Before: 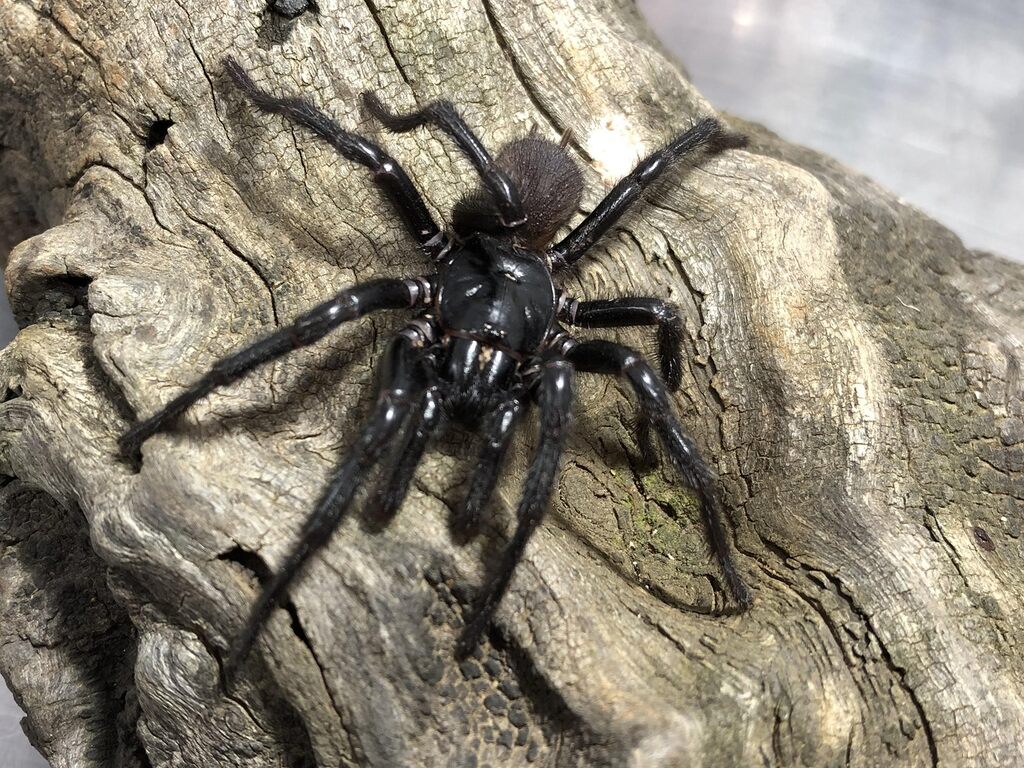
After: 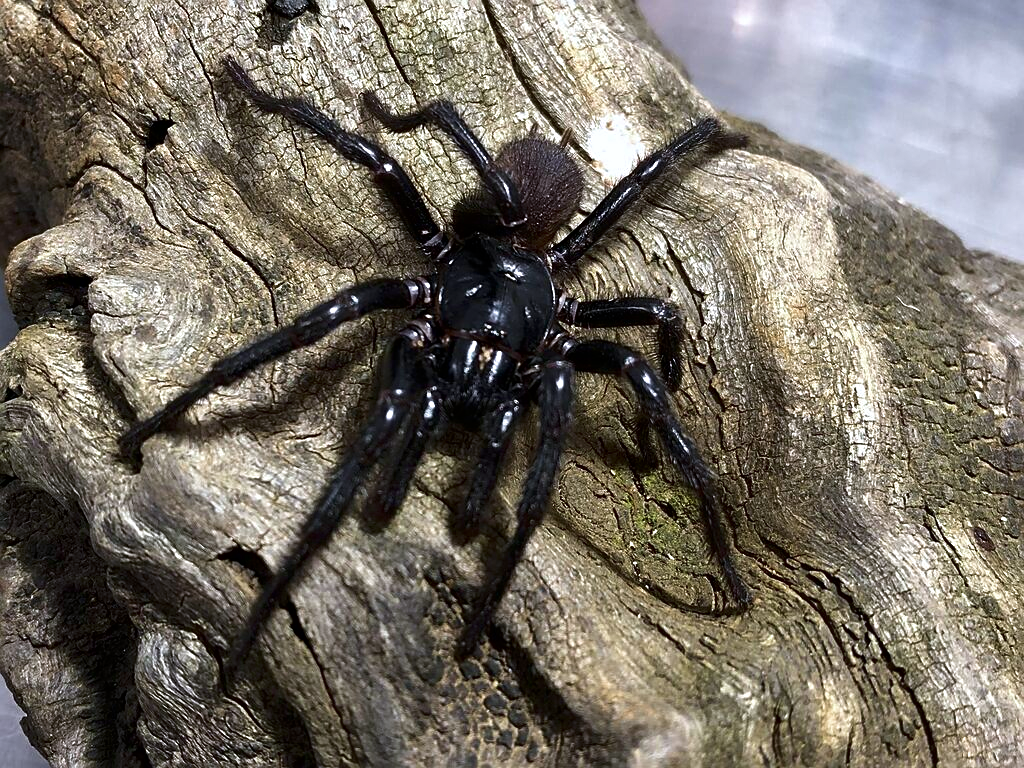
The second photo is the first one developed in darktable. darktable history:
sharpen: on, module defaults
velvia: on, module defaults
contrast brightness saturation: brightness -0.2, saturation 0.08
white balance: red 0.984, blue 1.059
